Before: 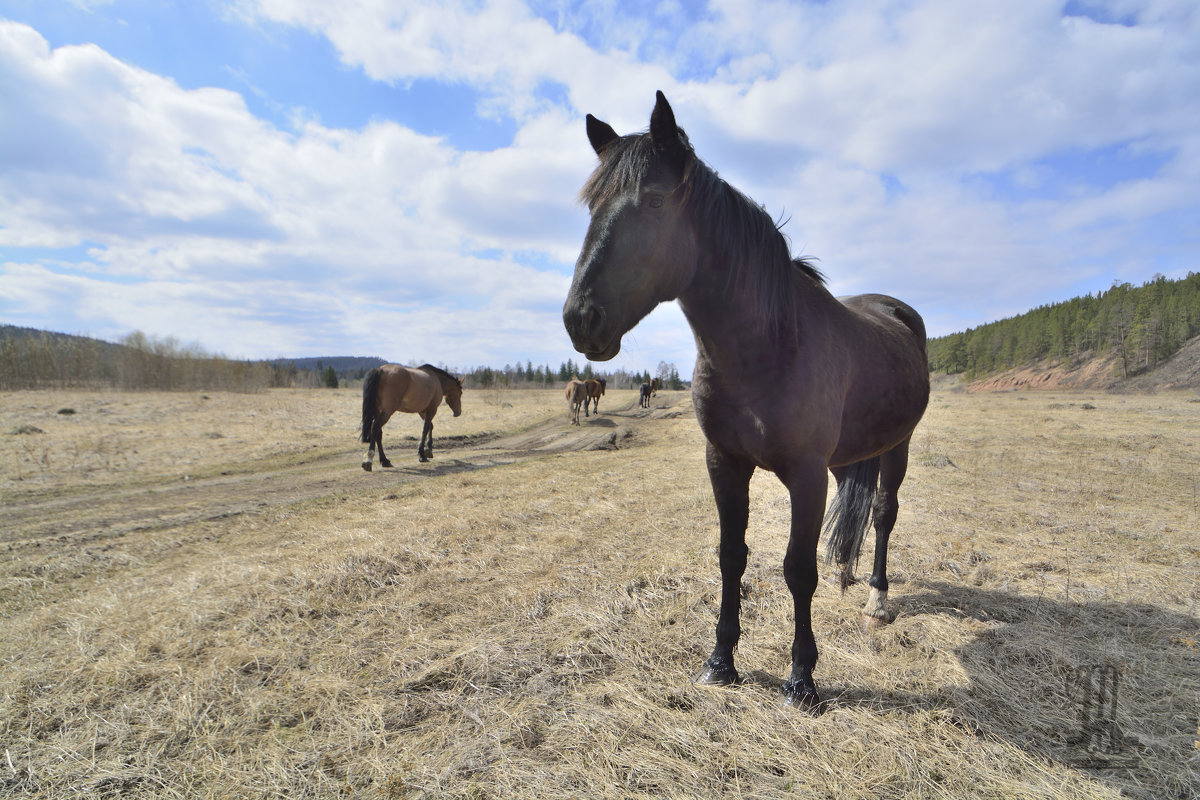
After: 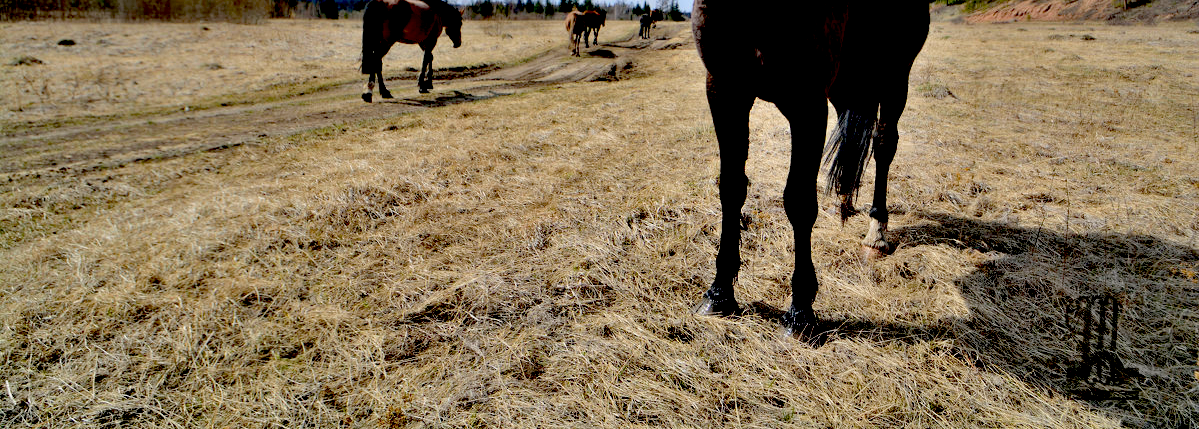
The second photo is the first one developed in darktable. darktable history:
exposure: black level correction 0.099, exposure -0.093 EV, compensate highlight preservation false
crop and rotate: top 46.322%, right 0.064%
